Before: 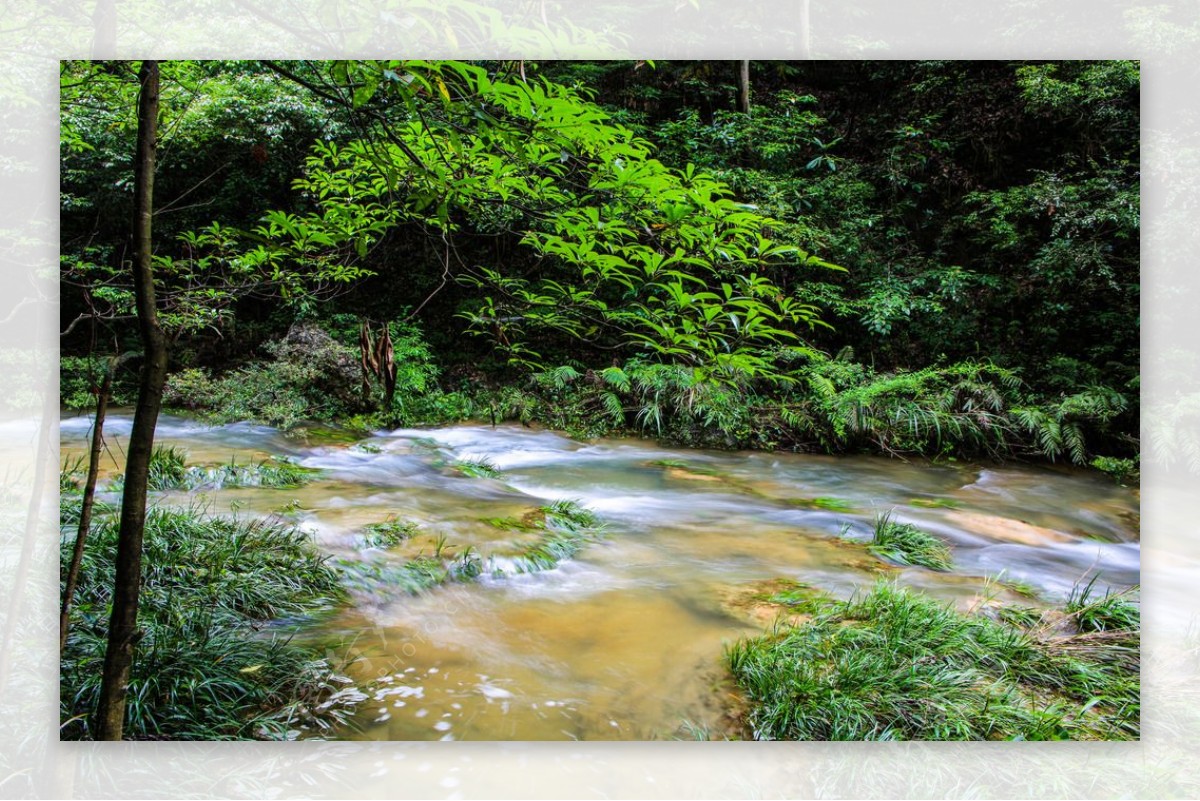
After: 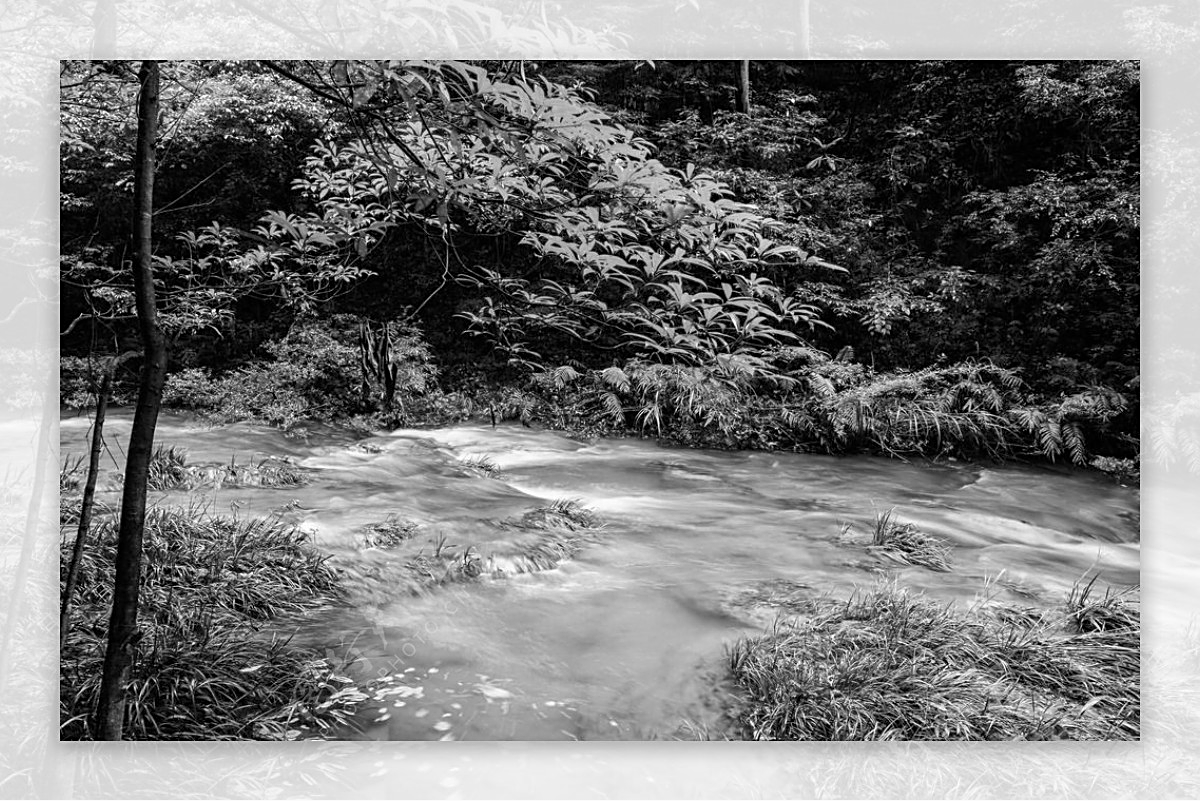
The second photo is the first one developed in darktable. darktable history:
monochrome: a -6.99, b 35.61, size 1.4
sharpen: on, module defaults
